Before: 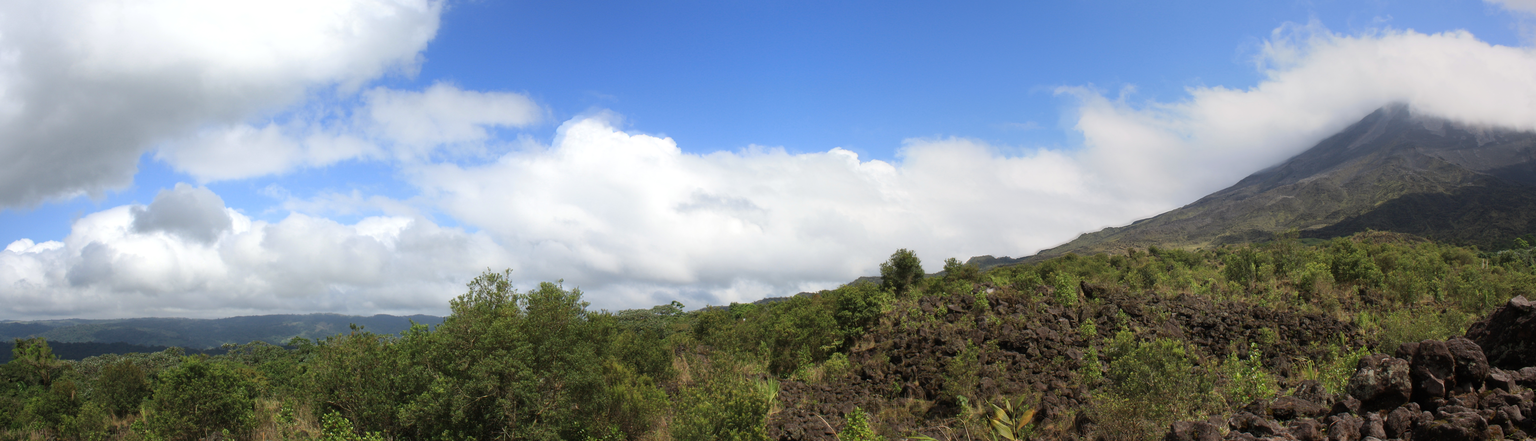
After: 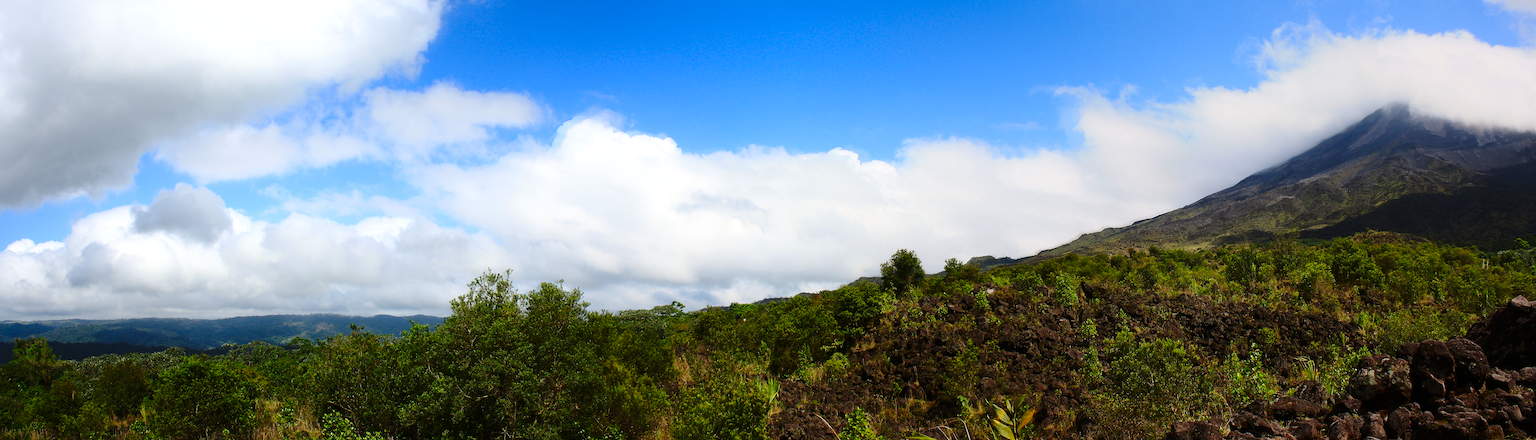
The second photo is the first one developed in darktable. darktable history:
sharpen: on, module defaults
contrast brightness saturation: contrast 0.172, saturation 0.298
base curve: curves: ch0 [(0, 0) (0.073, 0.04) (0.157, 0.139) (0.492, 0.492) (0.758, 0.758) (1, 1)], preserve colors none
